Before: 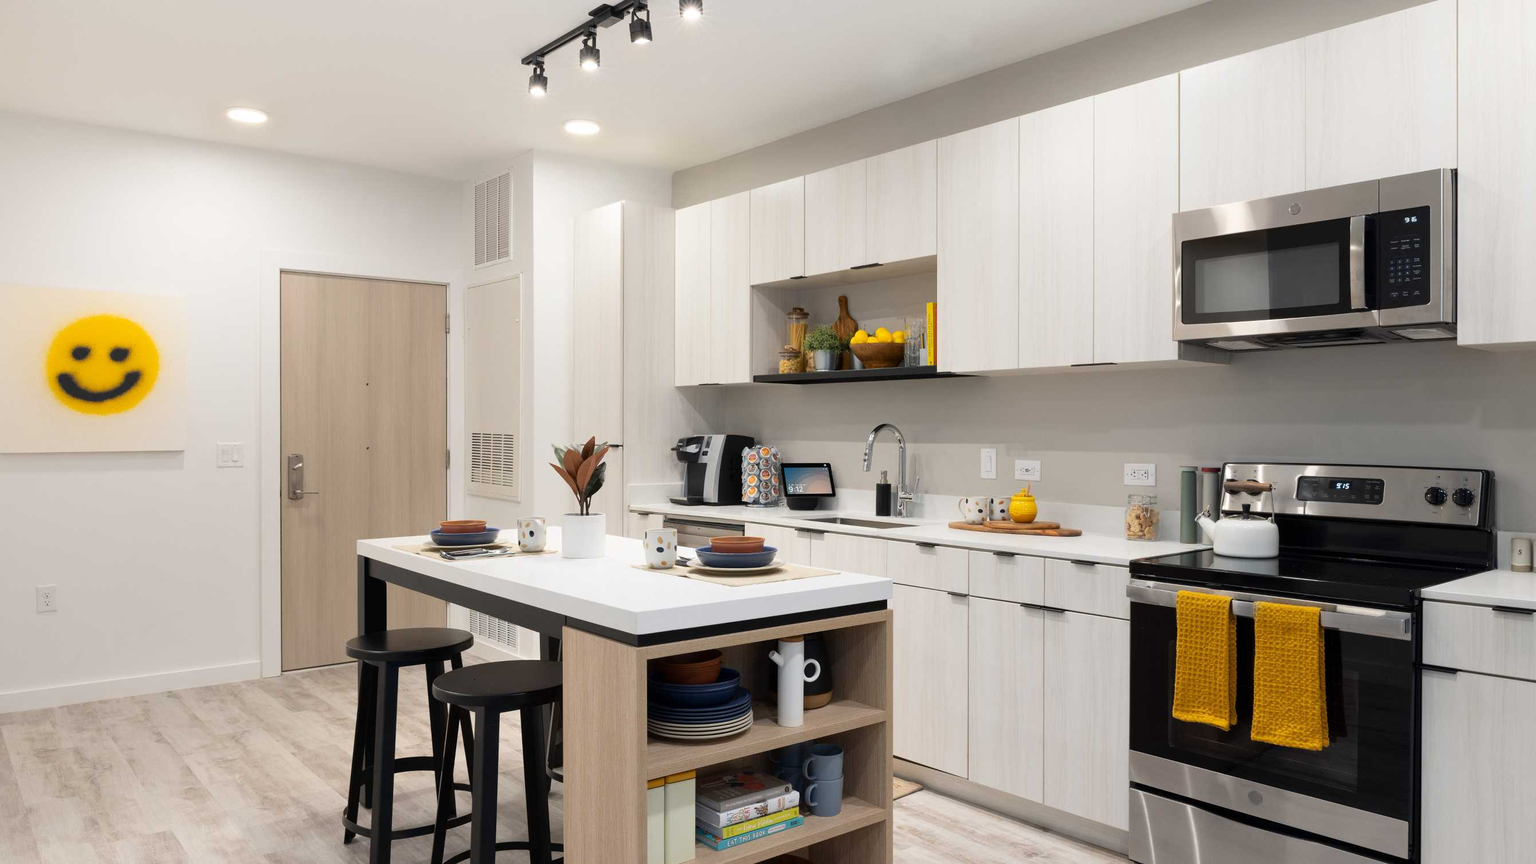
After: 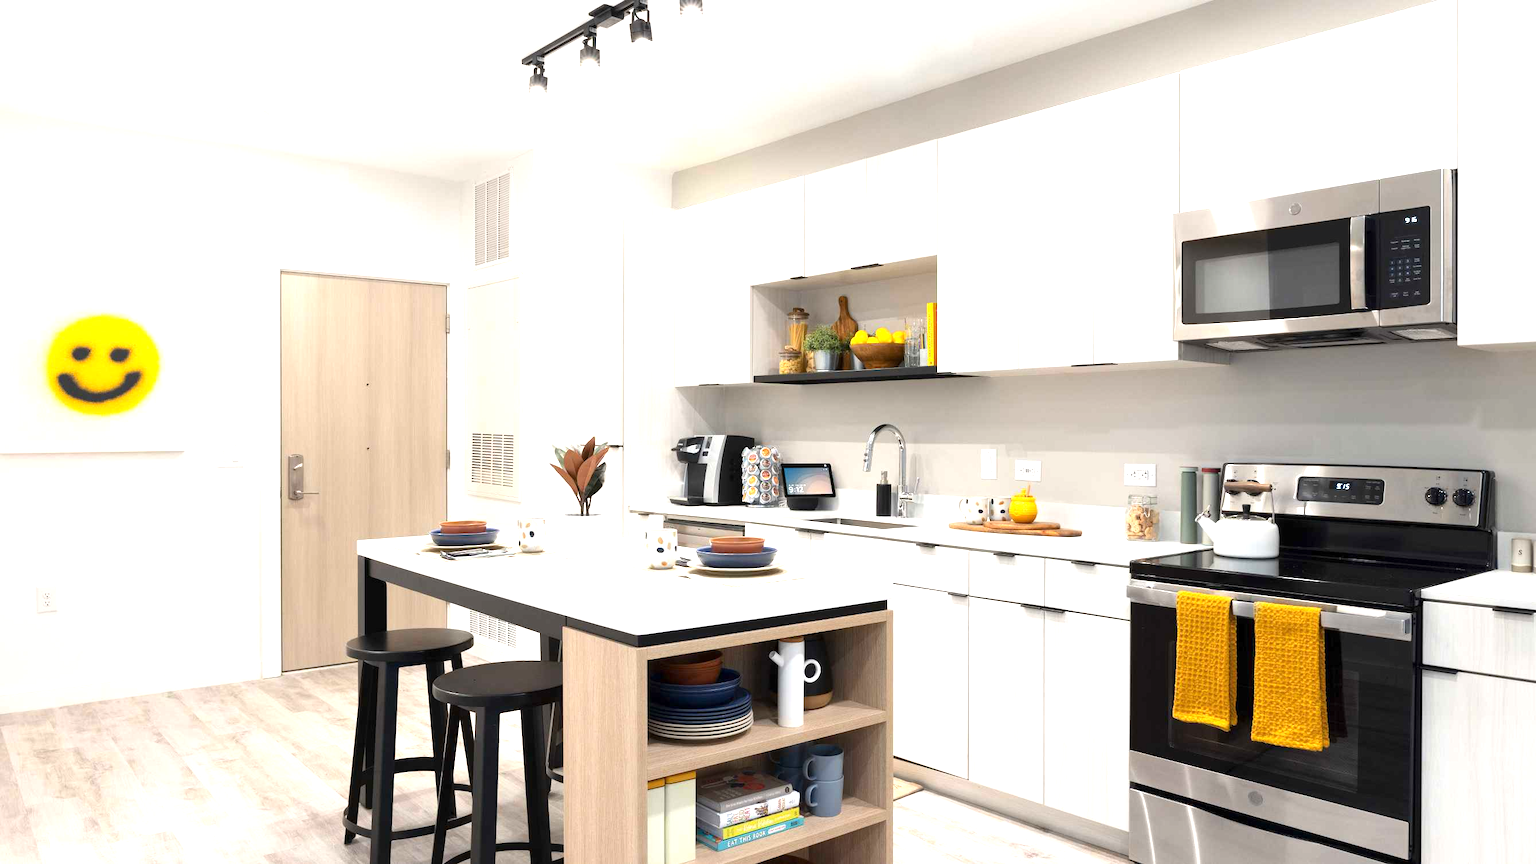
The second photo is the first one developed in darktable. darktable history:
levels: black 0.068%, levels [0, 0.492, 0.984]
exposure: exposure 1 EV, compensate highlight preservation false
